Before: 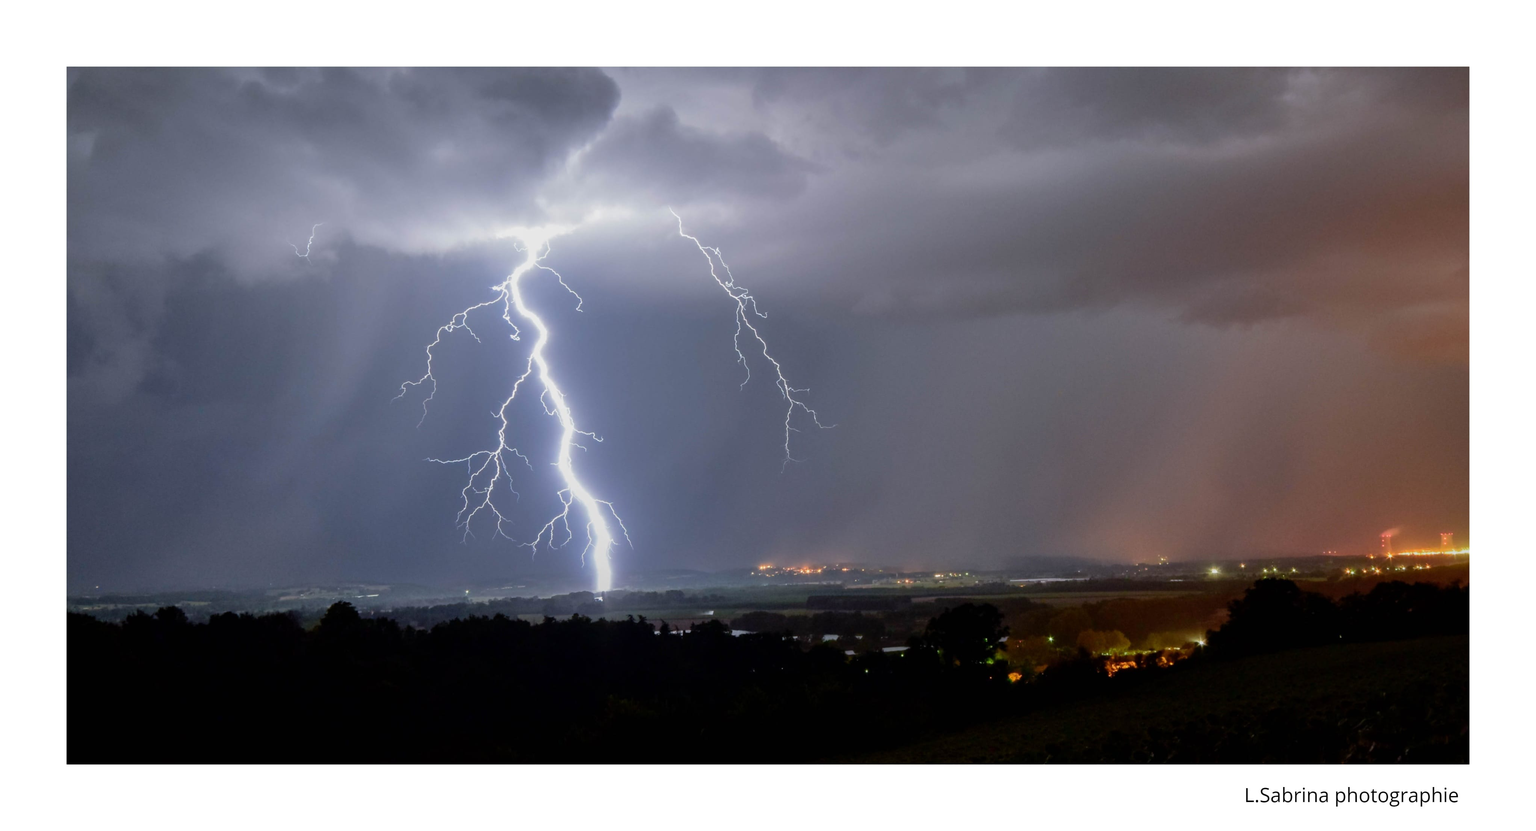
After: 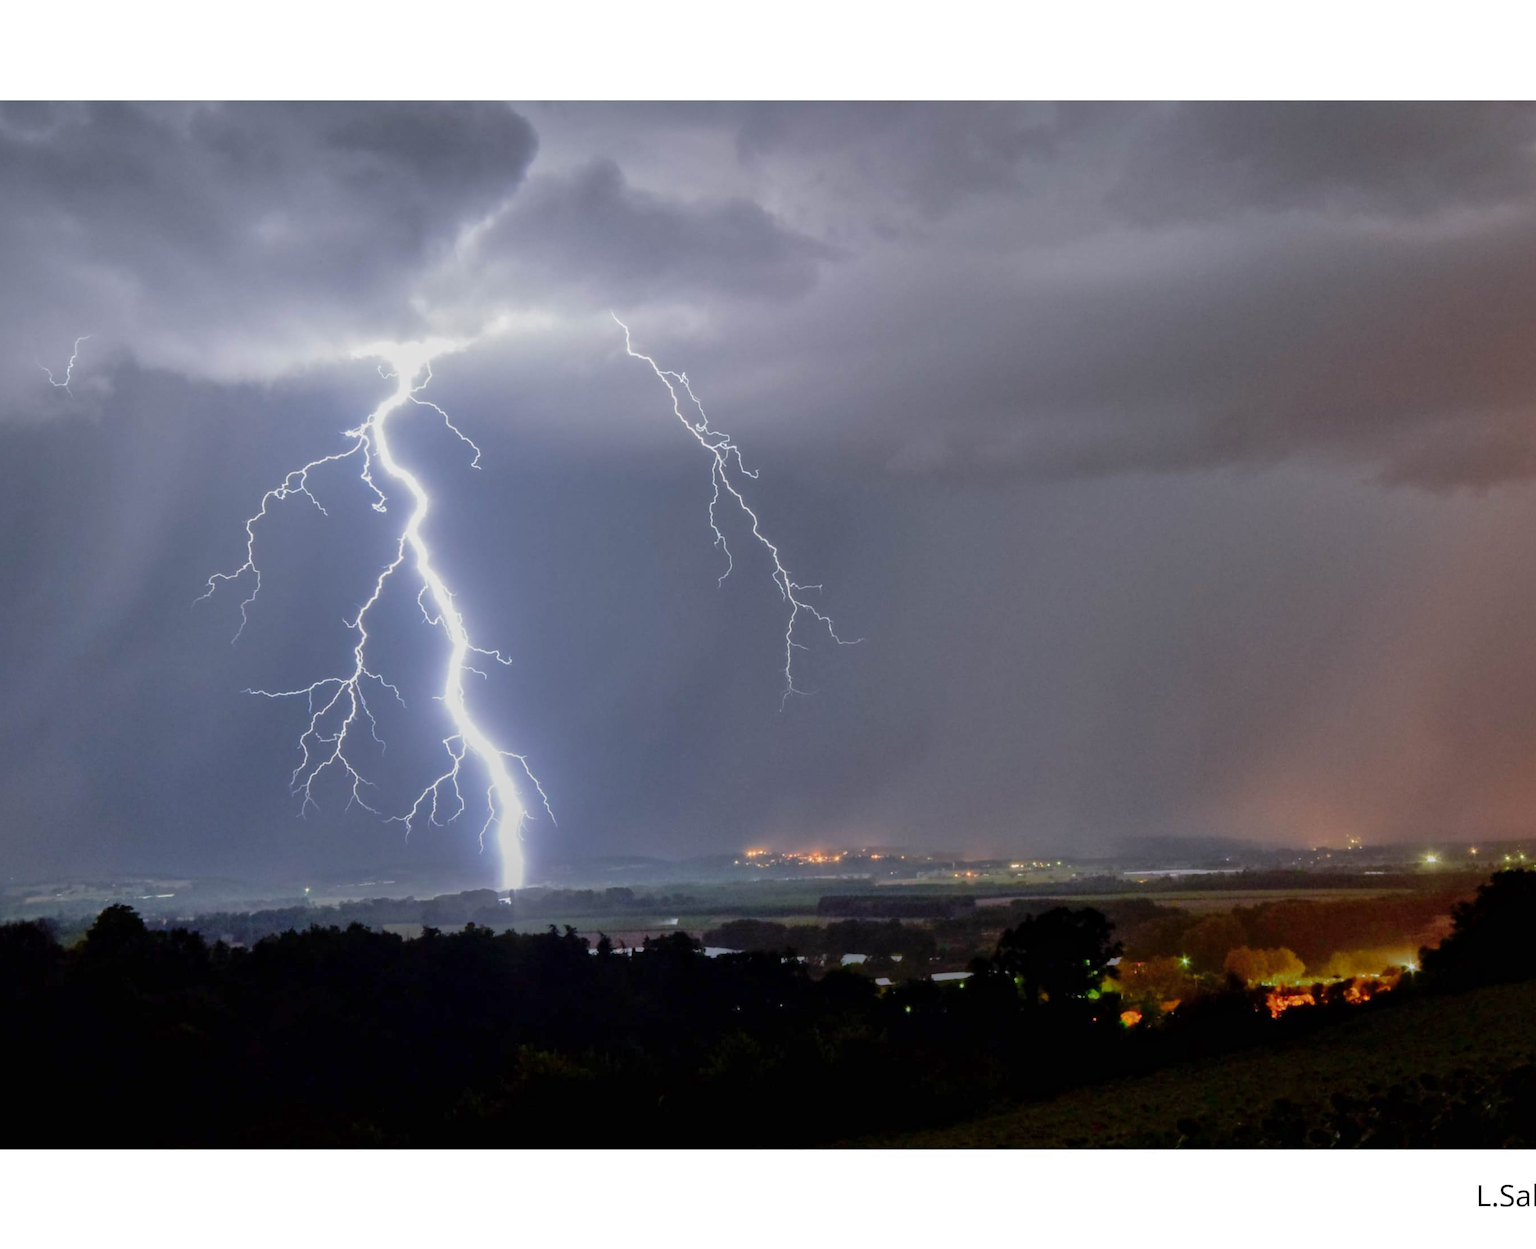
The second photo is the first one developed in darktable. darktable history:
crop: left 17.13%, right 16.382%
shadows and highlights: on, module defaults
local contrast: mode bilateral grid, contrast 9, coarseness 26, detail 115%, midtone range 0.2
